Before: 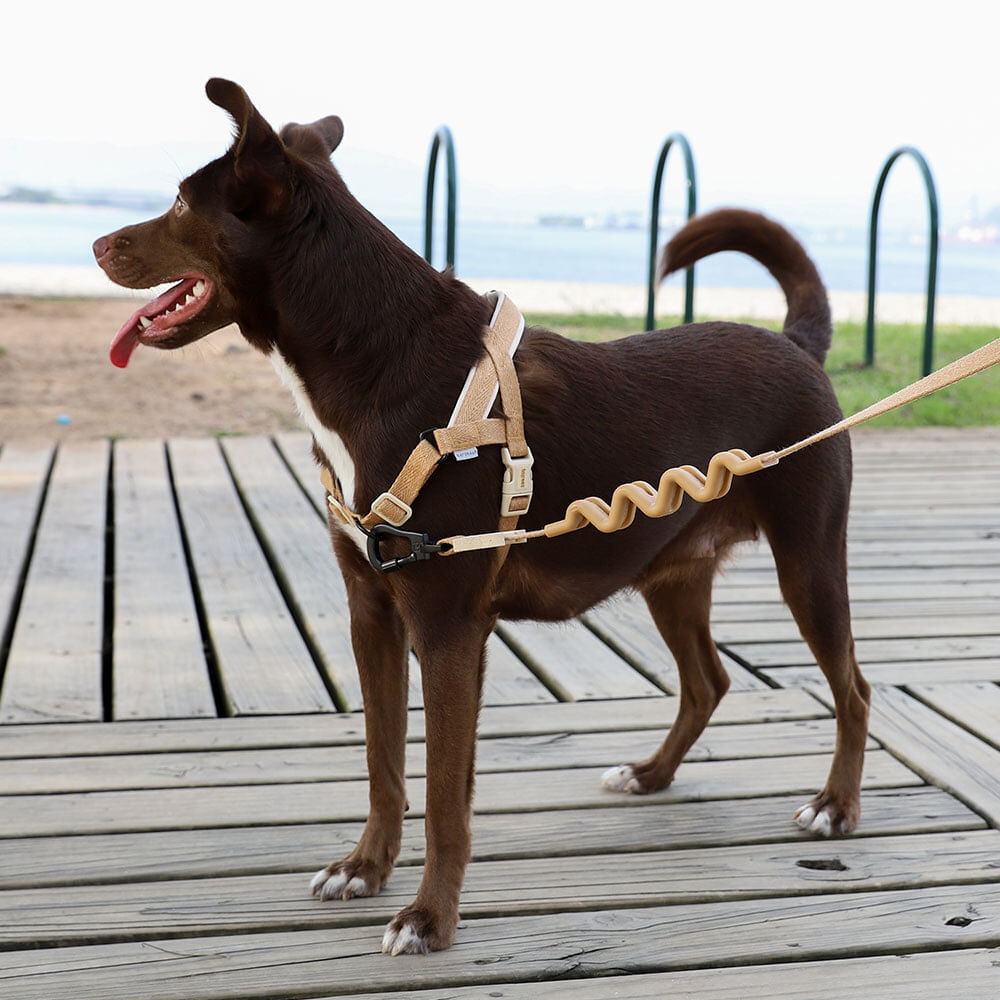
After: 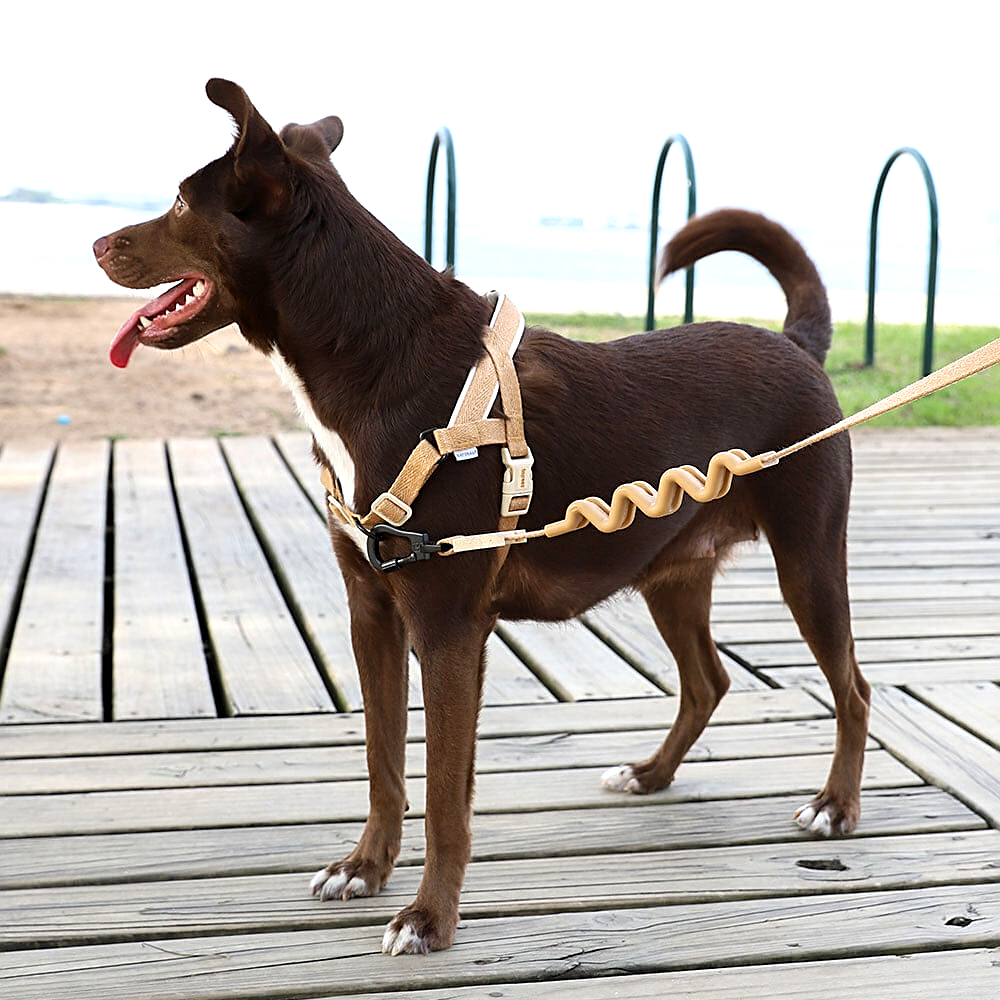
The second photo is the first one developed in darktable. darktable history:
exposure: exposure 0.507 EV, compensate highlight preservation false
sharpen: on, module defaults
